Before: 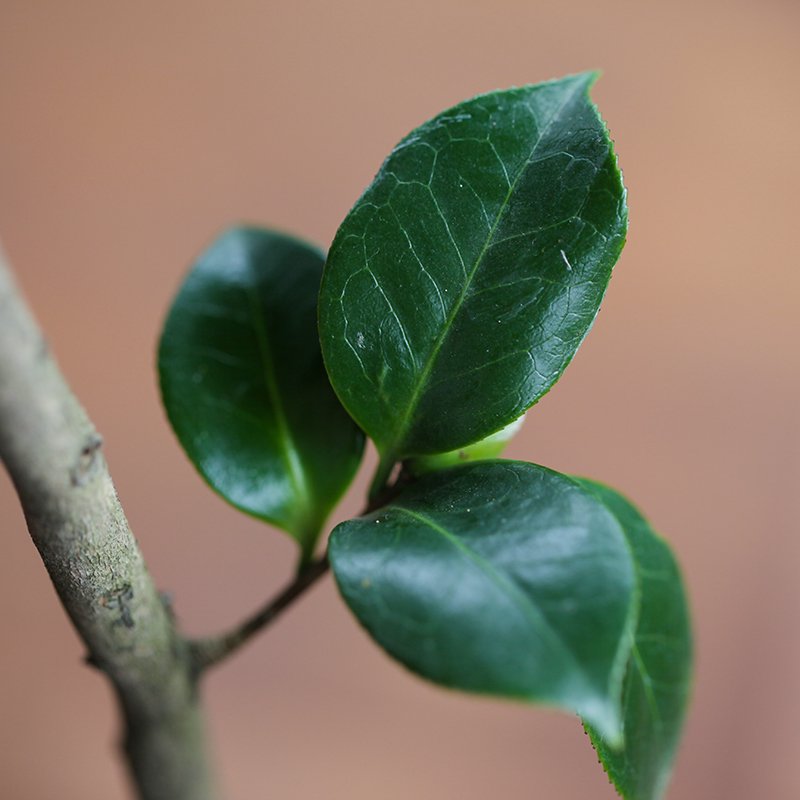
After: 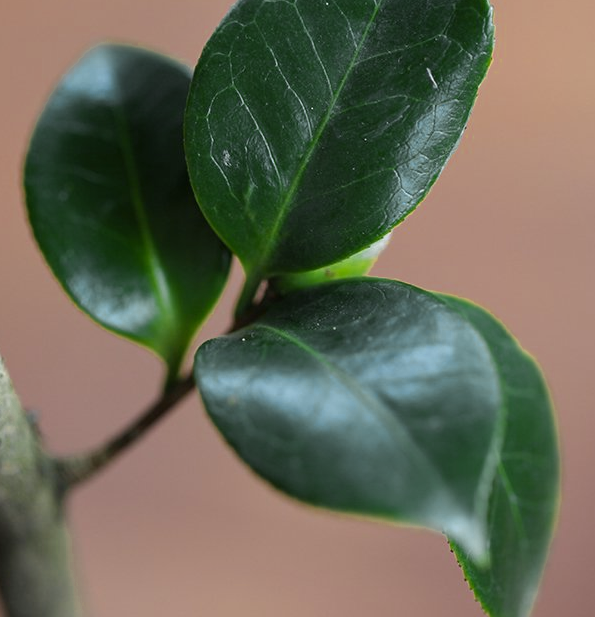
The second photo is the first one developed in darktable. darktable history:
shadows and highlights: shadows 37.24, highlights -27.16, soften with gaussian
crop: left 16.829%, top 22.829%, right 8.77%
color zones: curves: ch0 [(0, 0.485) (0.178, 0.476) (0.261, 0.623) (0.411, 0.403) (0.708, 0.603) (0.934, 0.412)]; ch1 [(0.003, 0.485) (0.149, 0.496) (0.229, 0.584) (0.326, 0.551) (0.484, 0.262) (0.757, 0.643)]
